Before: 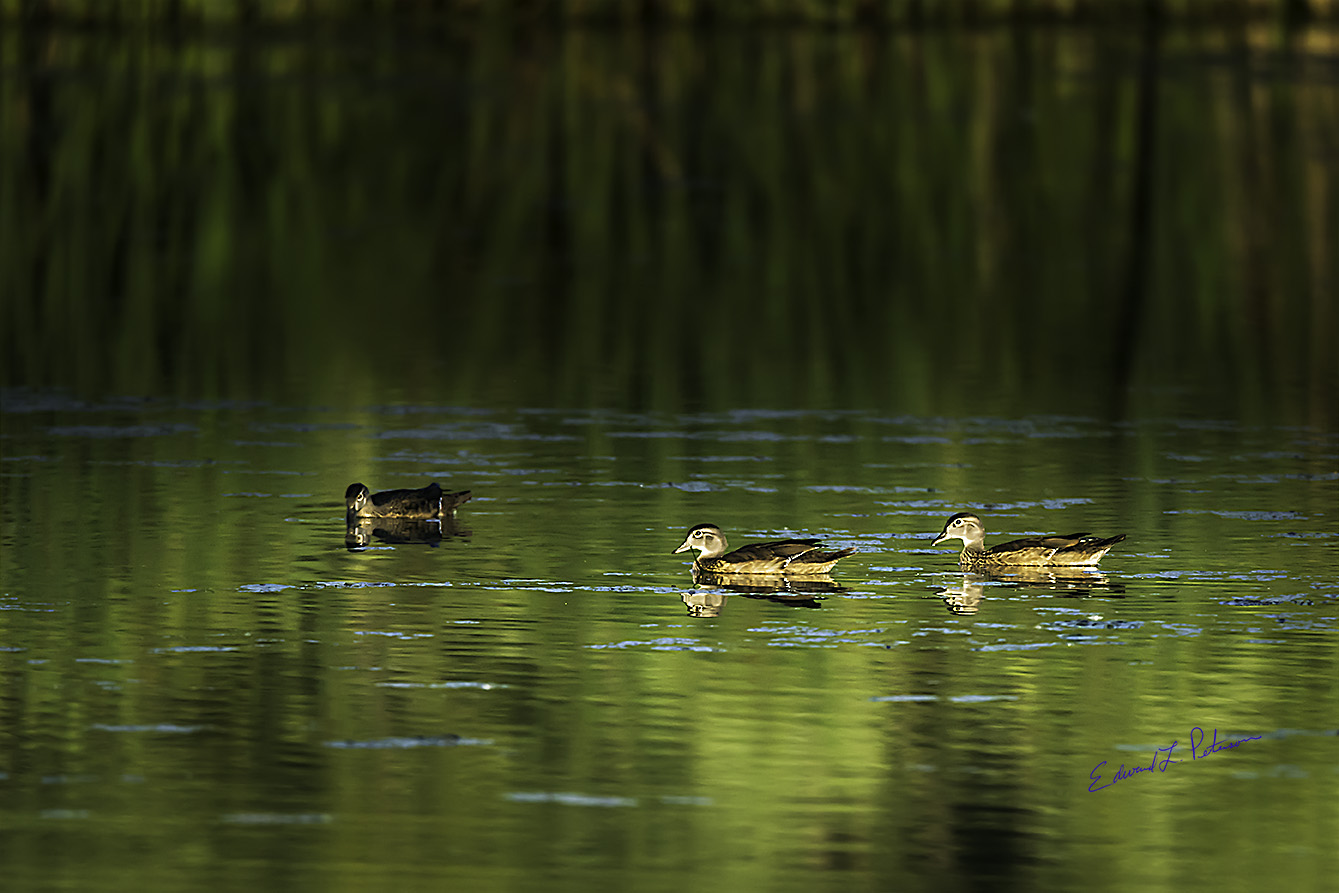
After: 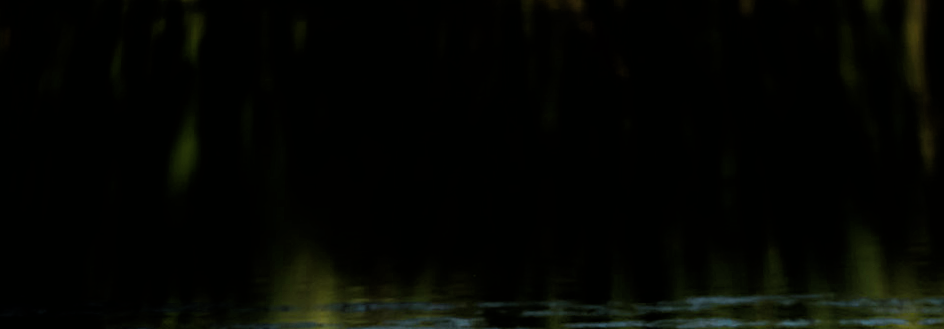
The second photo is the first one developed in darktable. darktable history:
crop: left 0.579%, top 7.627%, right 23.167%, bottom 54.275%
color balance rgb: linear chroma grading › global chroma 1.5%, linear chroma grading › mid-tones -1%, perceptual saturation grading › global saturation -3%, perceptual saturation grading › shadows -2%
filmic rgb: black relative exposure -3.21 EV, white relative exposure 7.02 EV, hardness 1.46, contrast 1.35
rotate and perspective: rotation -1.68°, lens shift (vertical) -0.146, crop left 0.049, crop right 0.912, crop top 0.032, crop bottom 0.96
contrast equalizer: y [[0.5, 0.486, 0.447, 0.446, 0.489, 0.5], [0.5 ×6], [0.5 ×6], [0 ×6], [0 ×6]]
contrast brightness saturation: saturation -0.1
